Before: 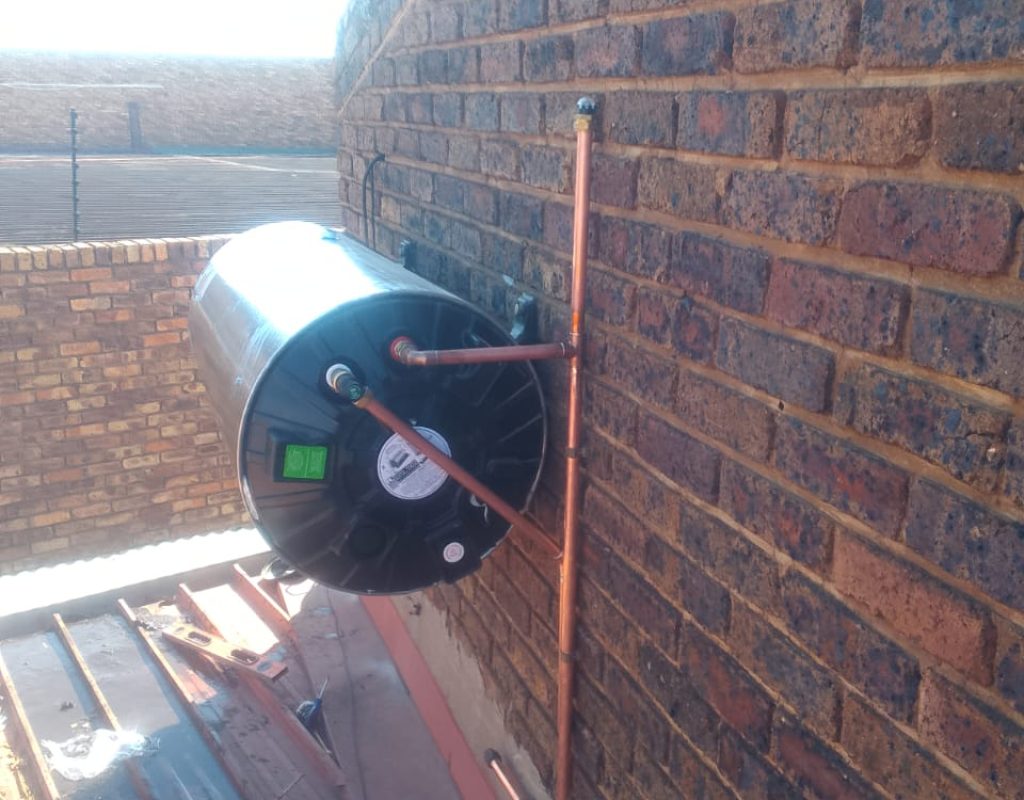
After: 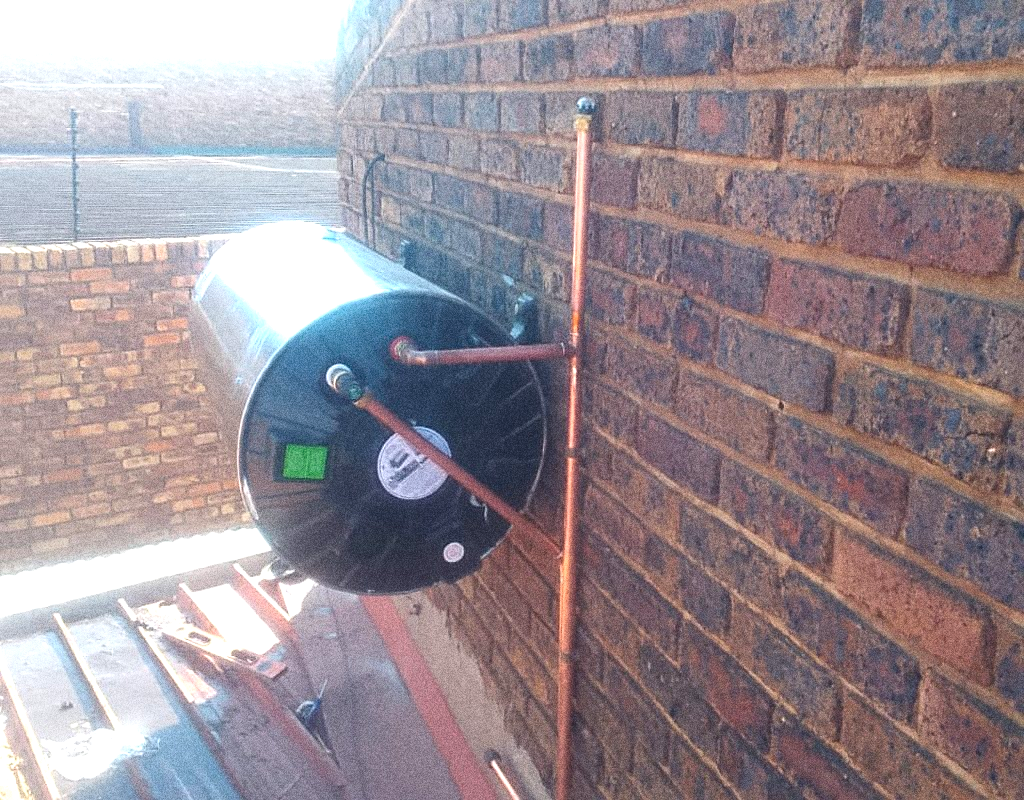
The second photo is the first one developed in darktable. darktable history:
sharpen: radius 1.864, amount 0.398, threshold 1.271
exposure: exposure 0.574 EV, compensate highlight preservation false
grain: coarseness 14.49 ISO, strength 48.04%, mid-tones bias 35%
